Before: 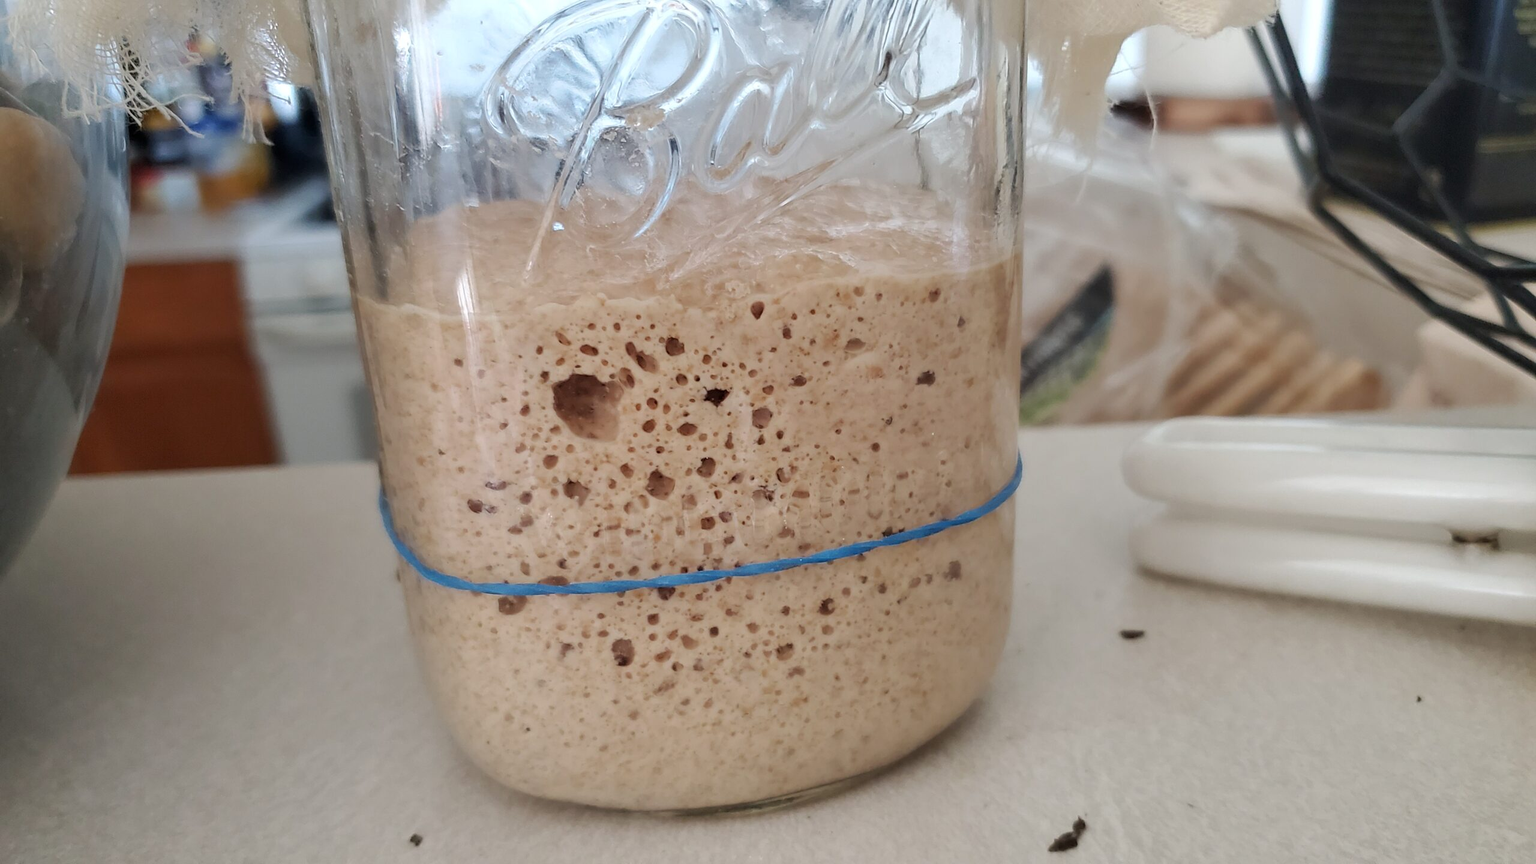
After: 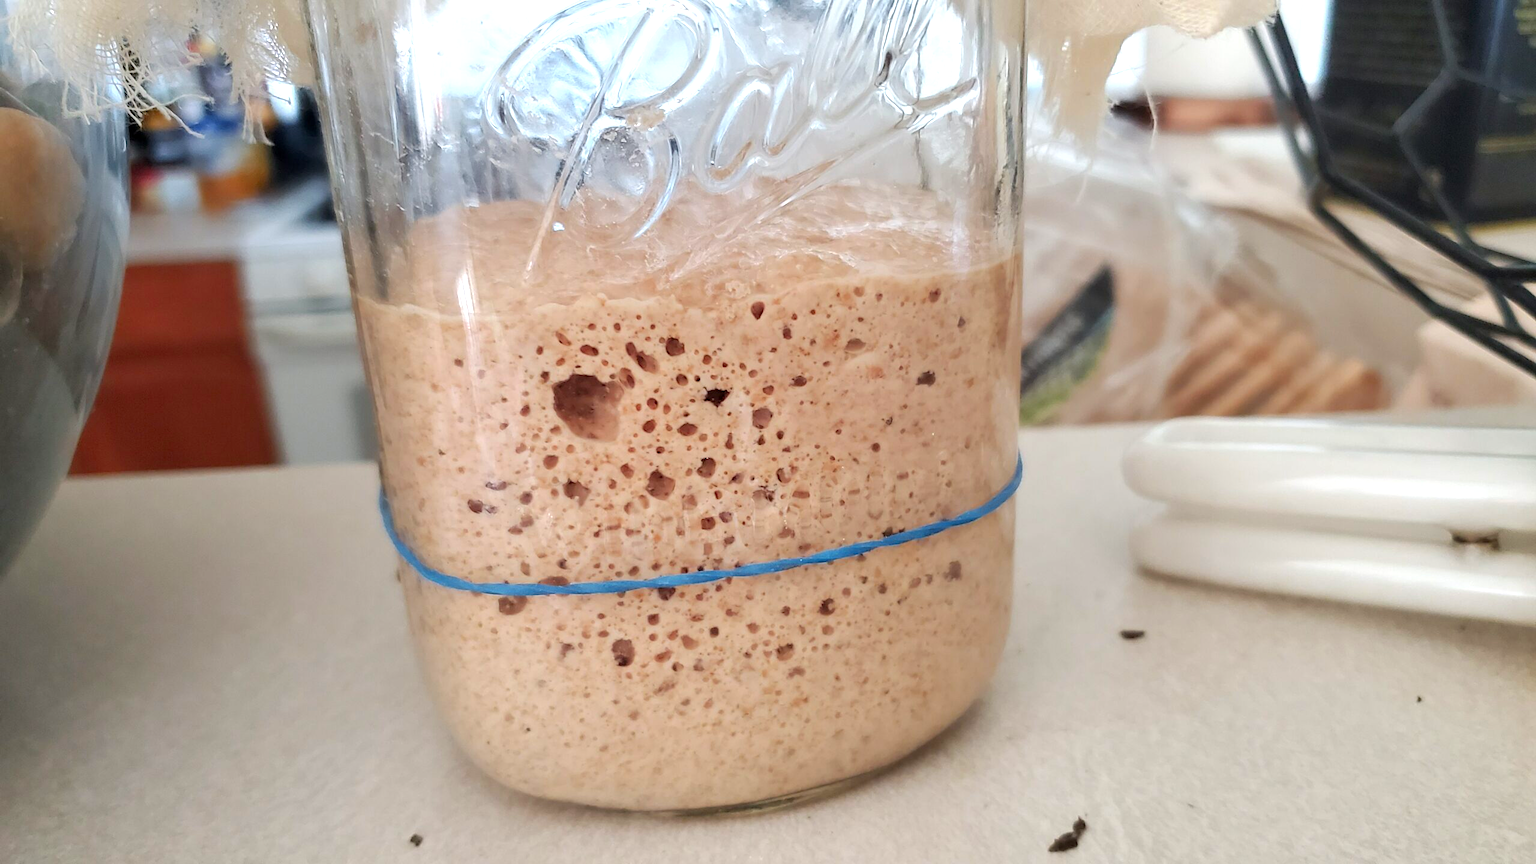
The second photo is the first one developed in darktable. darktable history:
exposure: black level correction 0.001, exposure 0.5 EV, compensate exposure bias true, compensate highlight preservation false
color zones: curves: ch1 [(0.24, 0.629) (0.75, 0.5)]; ch2 [(0.255, 0.454) (0.745, 0.491)]
